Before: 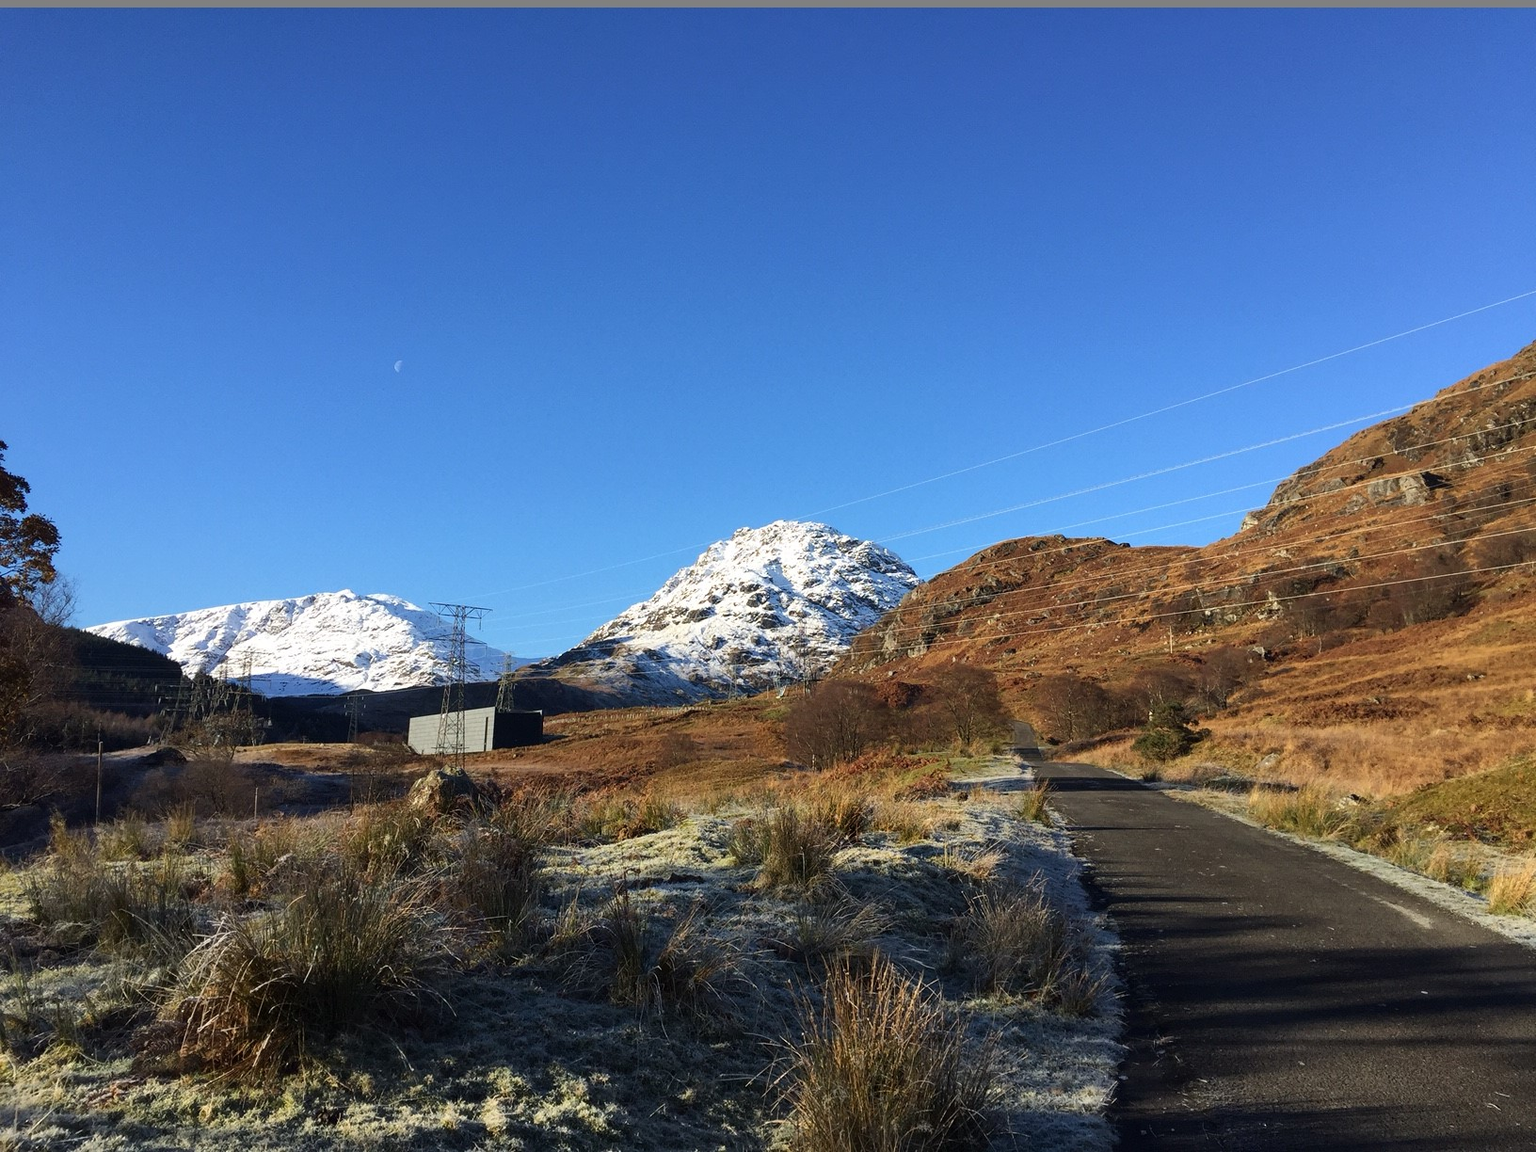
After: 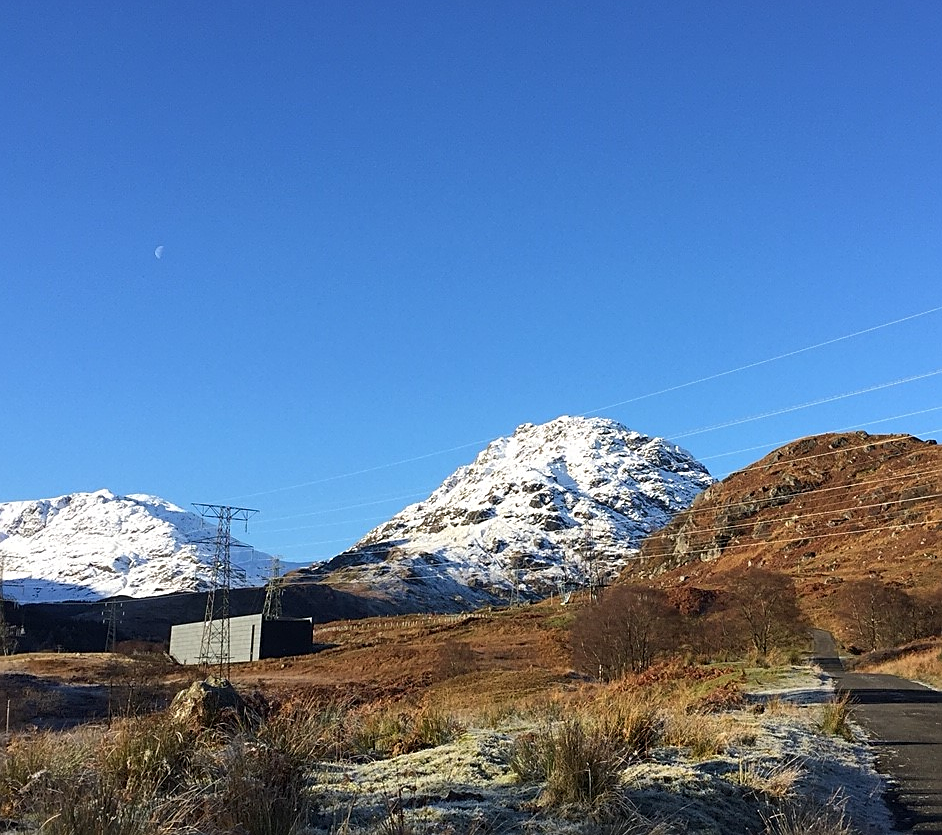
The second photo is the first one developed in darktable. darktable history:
crop: left 16.202%, top 11.208%, right 26.045%, bottom 20.557%
sharpen: on, module defaults
